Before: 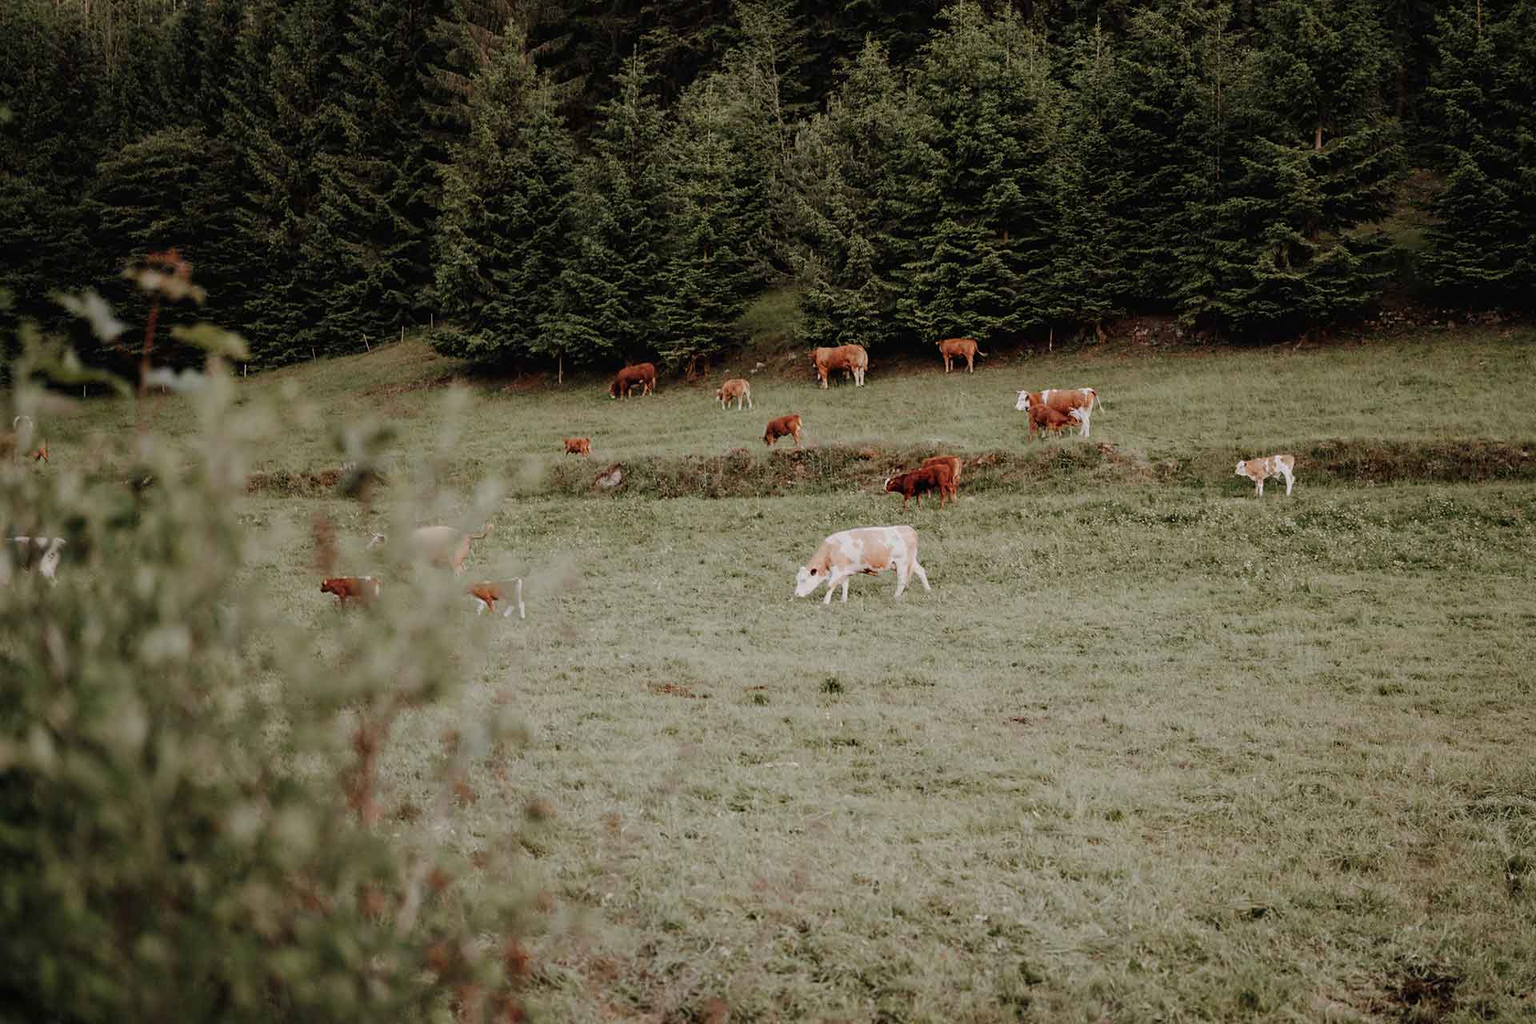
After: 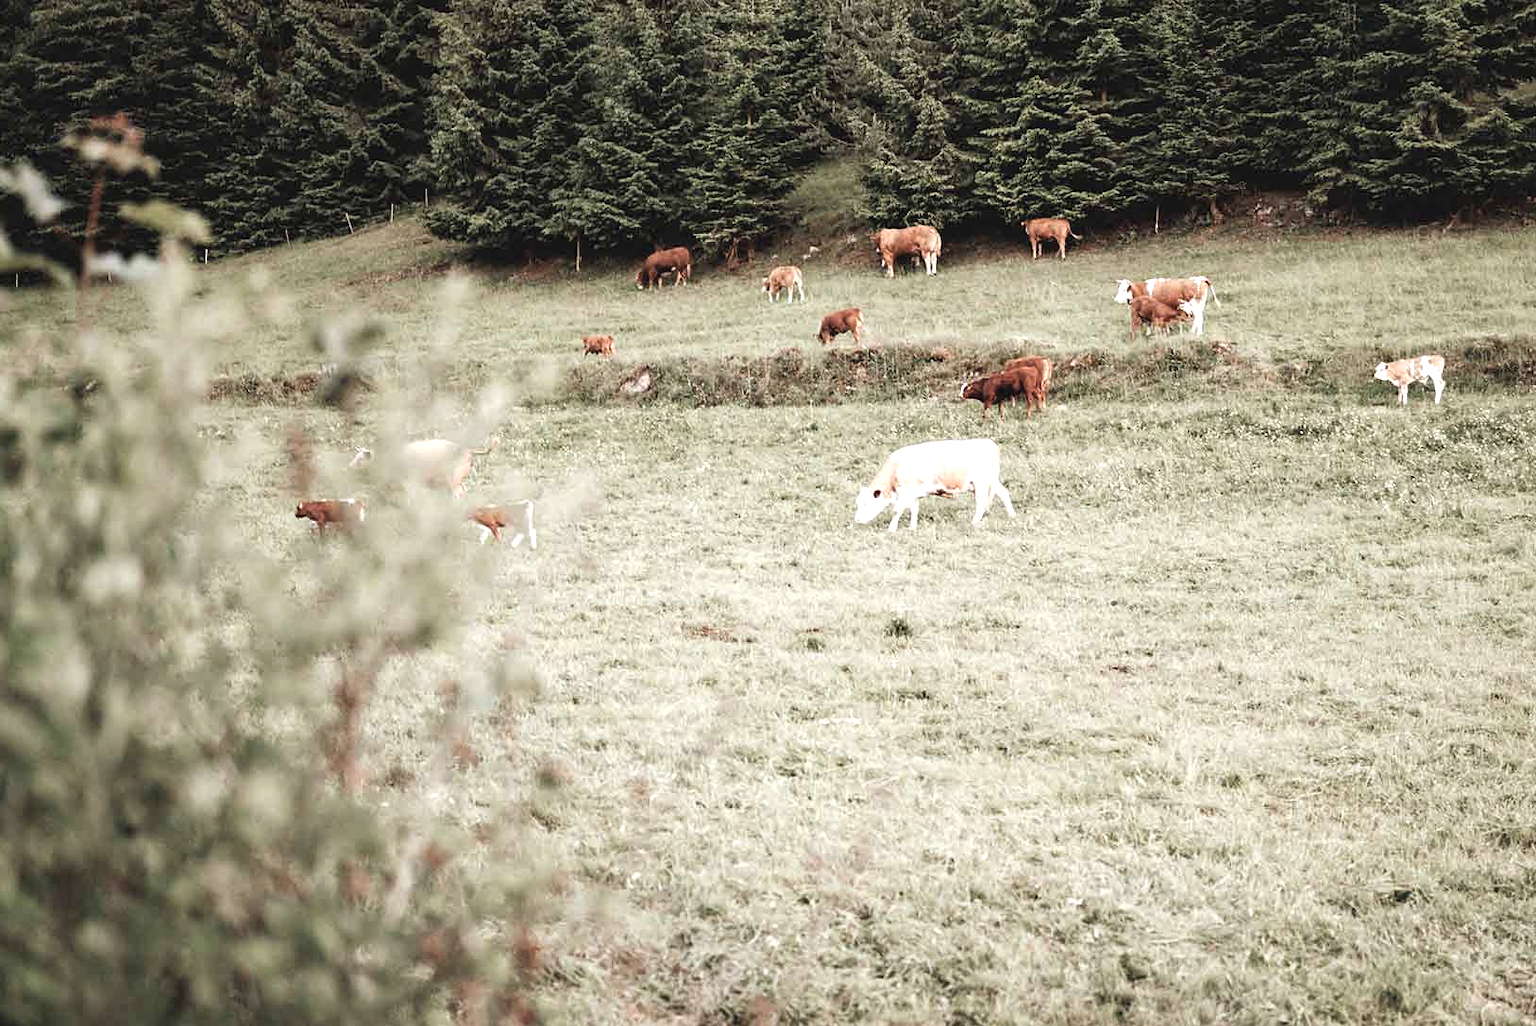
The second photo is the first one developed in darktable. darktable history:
exposure: black level correction 0, exposure 1.489 EV, compensate highlight preservation false
crop and rotate: left 4.585%, top 15.047%, right 10.659%
contrast brightness saturation: contrast -0.047, saturation -0.396
